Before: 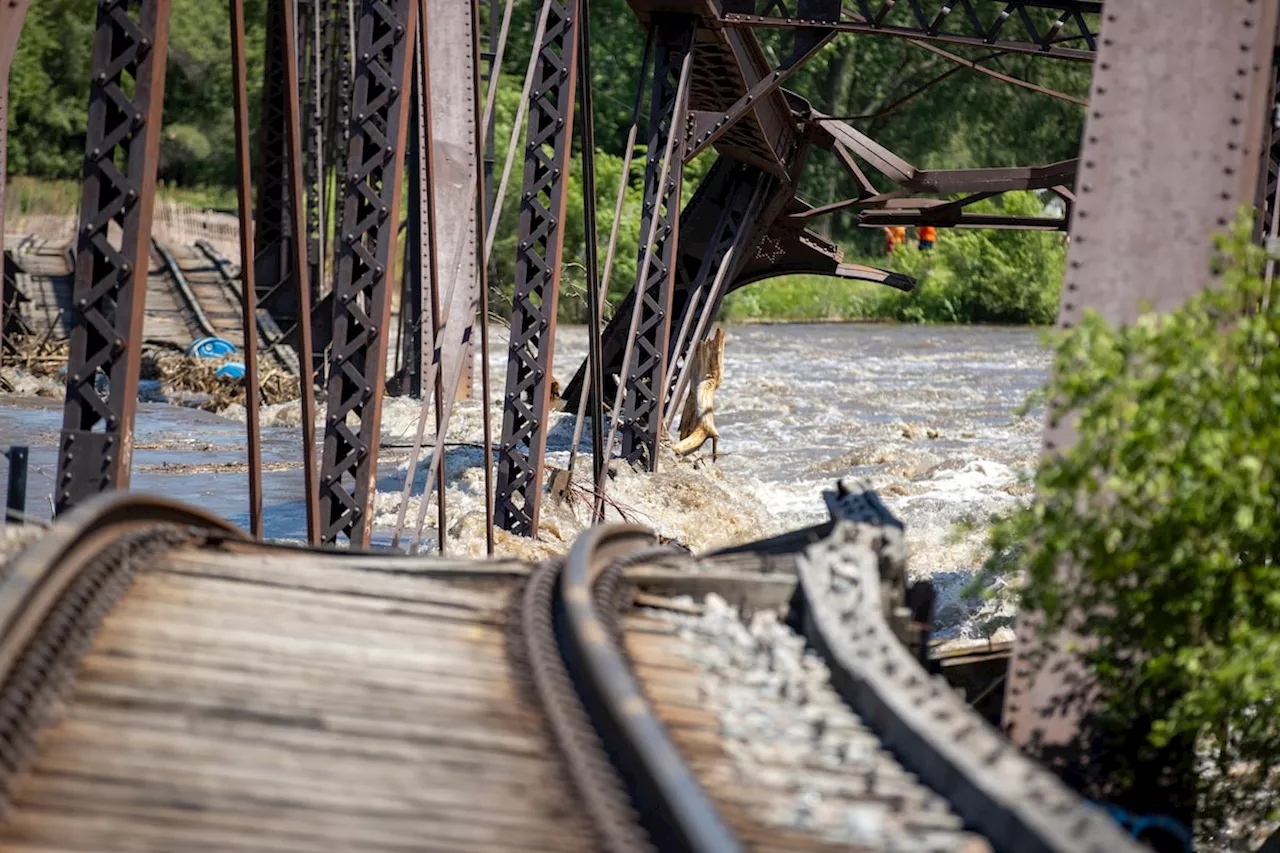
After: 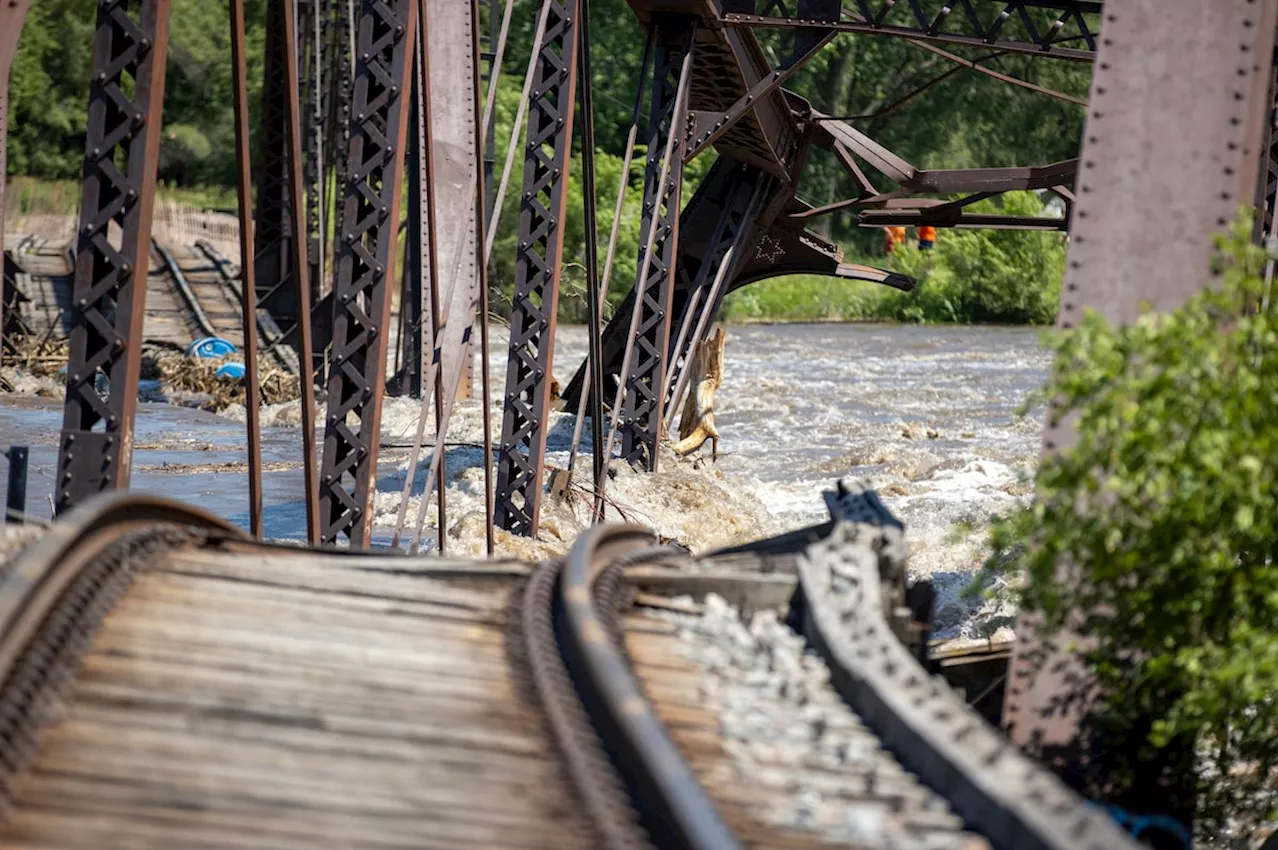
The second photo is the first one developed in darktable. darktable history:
crop: top 0.05%, bottom 0.098%
white balance: emerald 1
